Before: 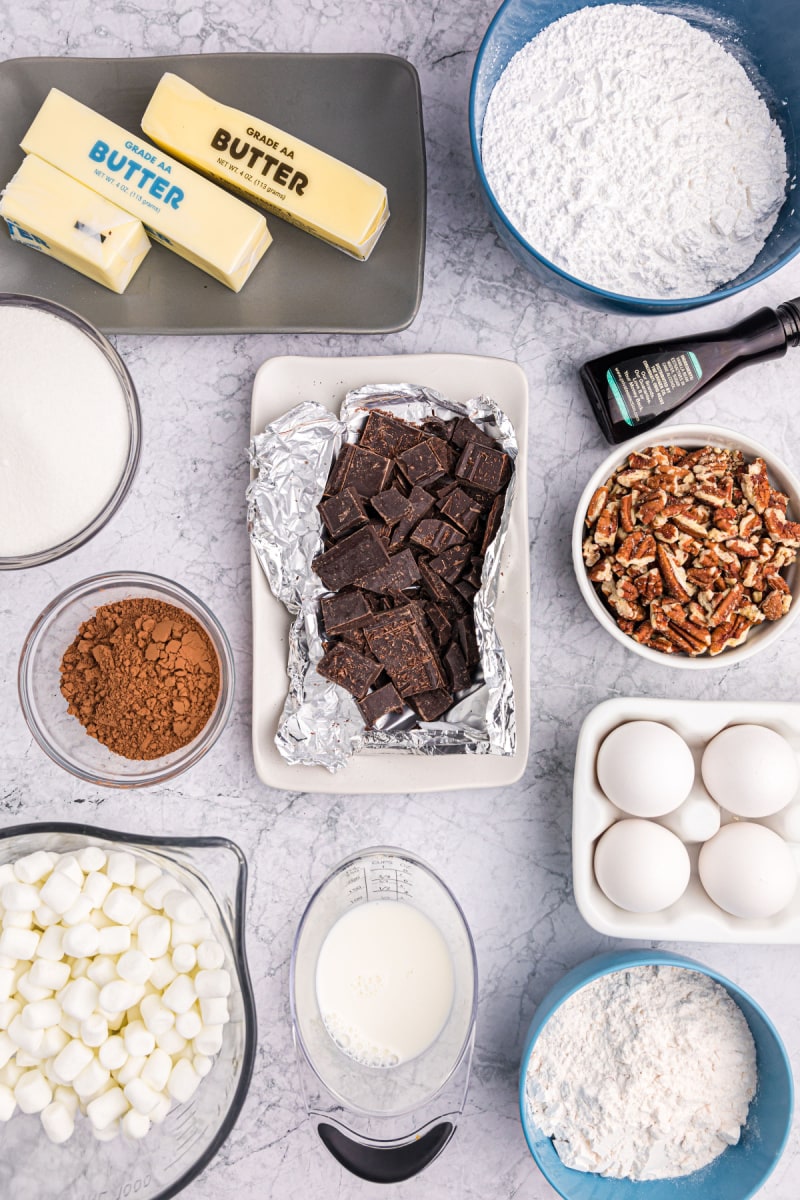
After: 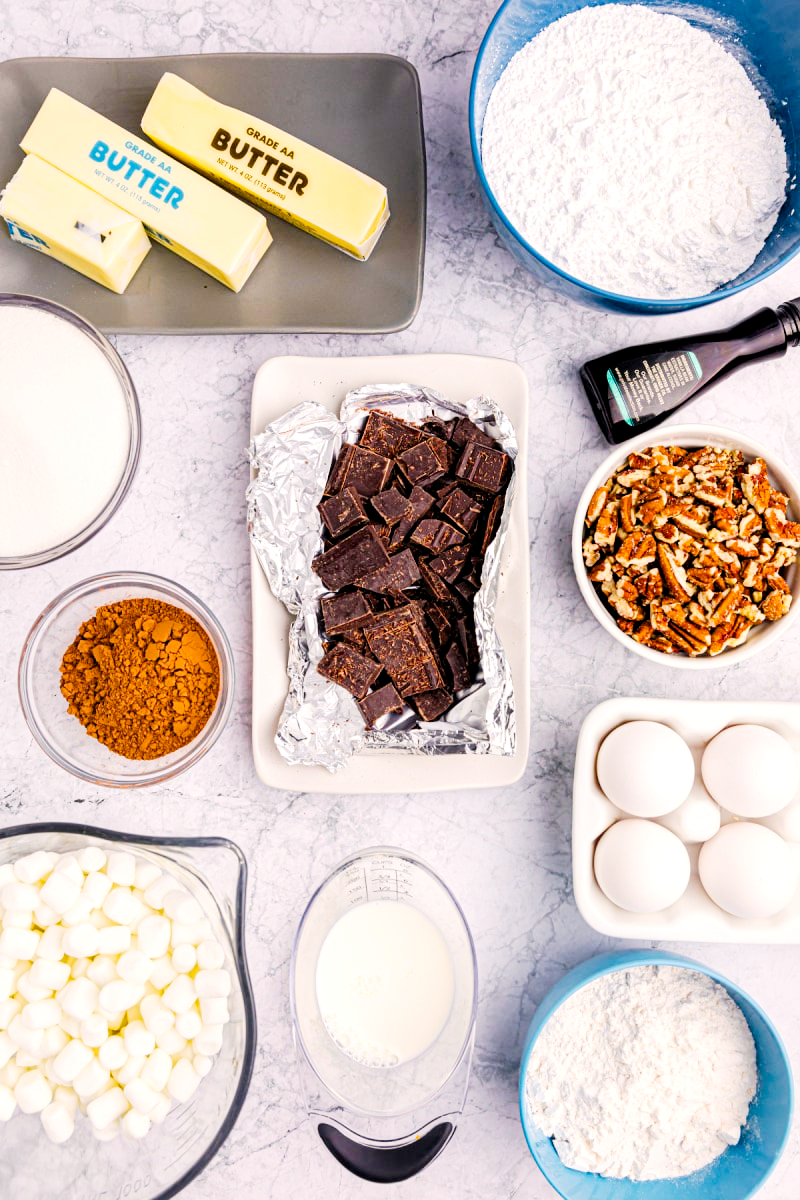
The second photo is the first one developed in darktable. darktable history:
tone curve: curves: ch0 [(0, 0) (0.091, 0.066) (0.184, 0.16) (0.491, 0.519) (0.748, 0.765) (1, 0.919)]; ch1 [(0, 0) (0.179, 0.173) (0.322, 0.32) (0.424, 0.424) (0.502, 0.504) (0.56, 0.575) (0.631, 0.675) (0.777, 0.806) (1, 1)]; ch2 [(0, 0) (0.434, 0.447) (0.497, 0.498) (0.539, 0.566) (0.676, 0.691) (1, 1)], preserve colors none
tone equalizer: -8 EV -0.786 EV, -7 EV -0.737 EV, -6 EV -0.612 EV, -5 EV -0.389 EV, -3 EV 0.367 EV, -2 EV 0.6 EV, -1 EV 0.681 EV, +0 EV 0.75 EV
color balance rgb: highlights gain › chroma 1.014%, highlights gain › hue 54.07°, global offset › luminance -0.511%, perceptual saturation grading › global saturation 36.575%, perceptual saturation grading › shadows 35.3%
exposure: exposure -0.071 EV, compensate exposure bias true, compensate highlight preservation false
